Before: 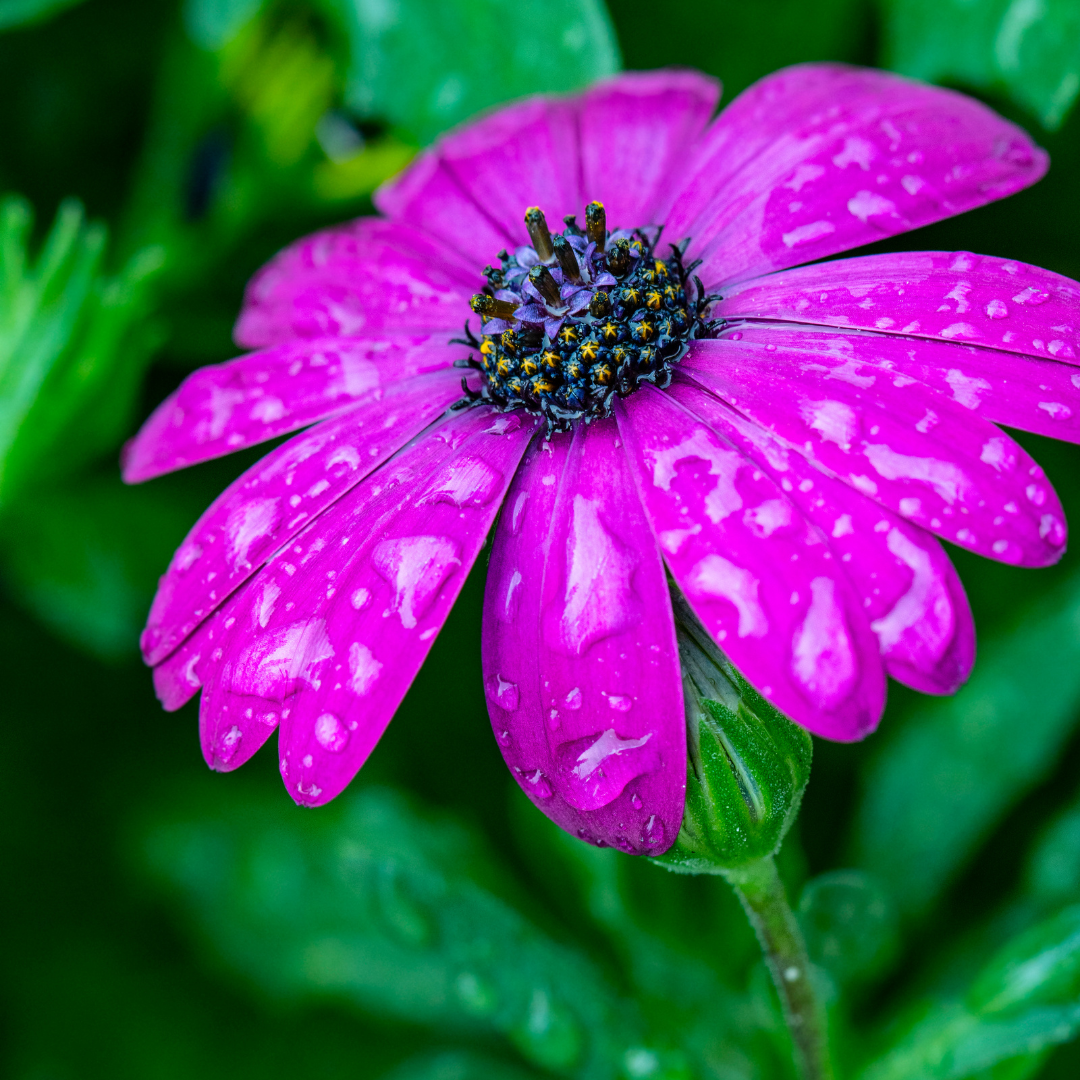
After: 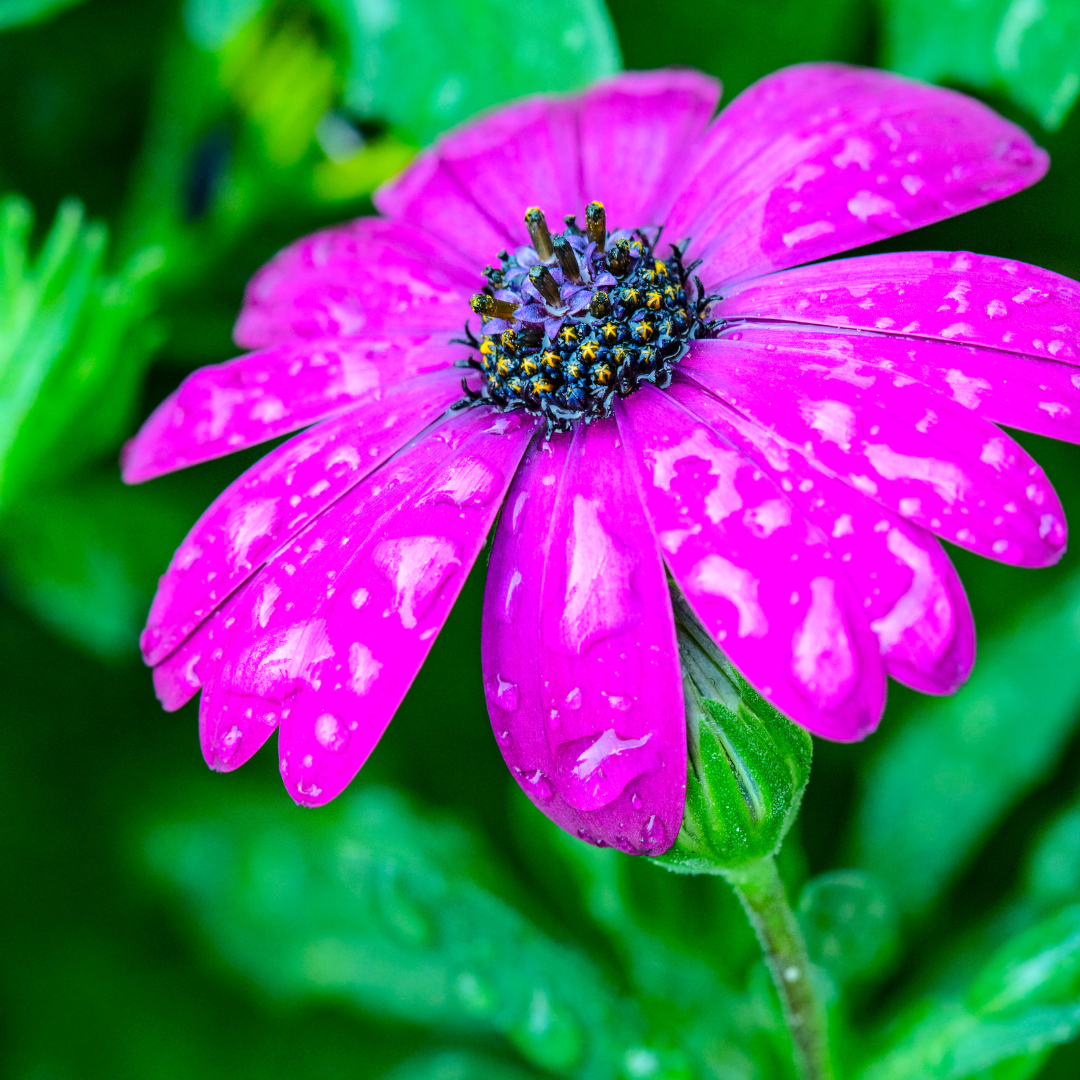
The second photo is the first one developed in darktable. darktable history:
tone equalizer: -8 EV 0.966 EV, -7 EV 1.02 EV, -6 EV 0.977 EV, -5 EV 1.02 EV, -4 EV 1.02 EV, -3 EV 0.716 EV, -2 EV 0.494 EV, -1 EV 0.253 EV, edges refinement/feathering 500, mask exposure compensation -1.57 EV, preserve details no
